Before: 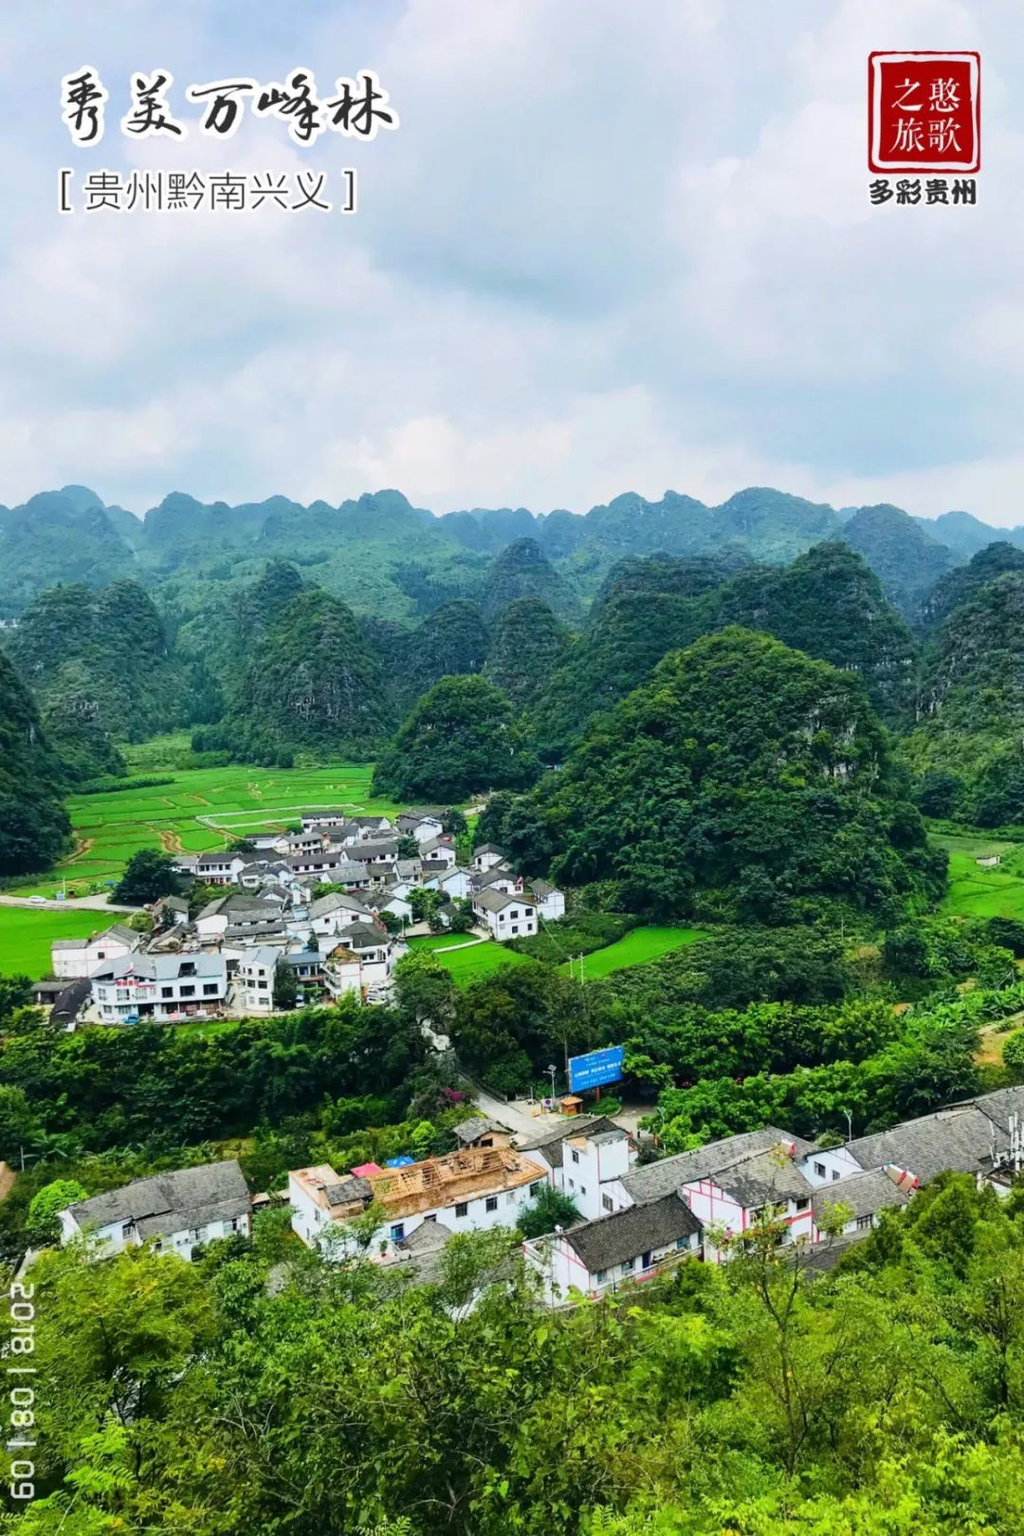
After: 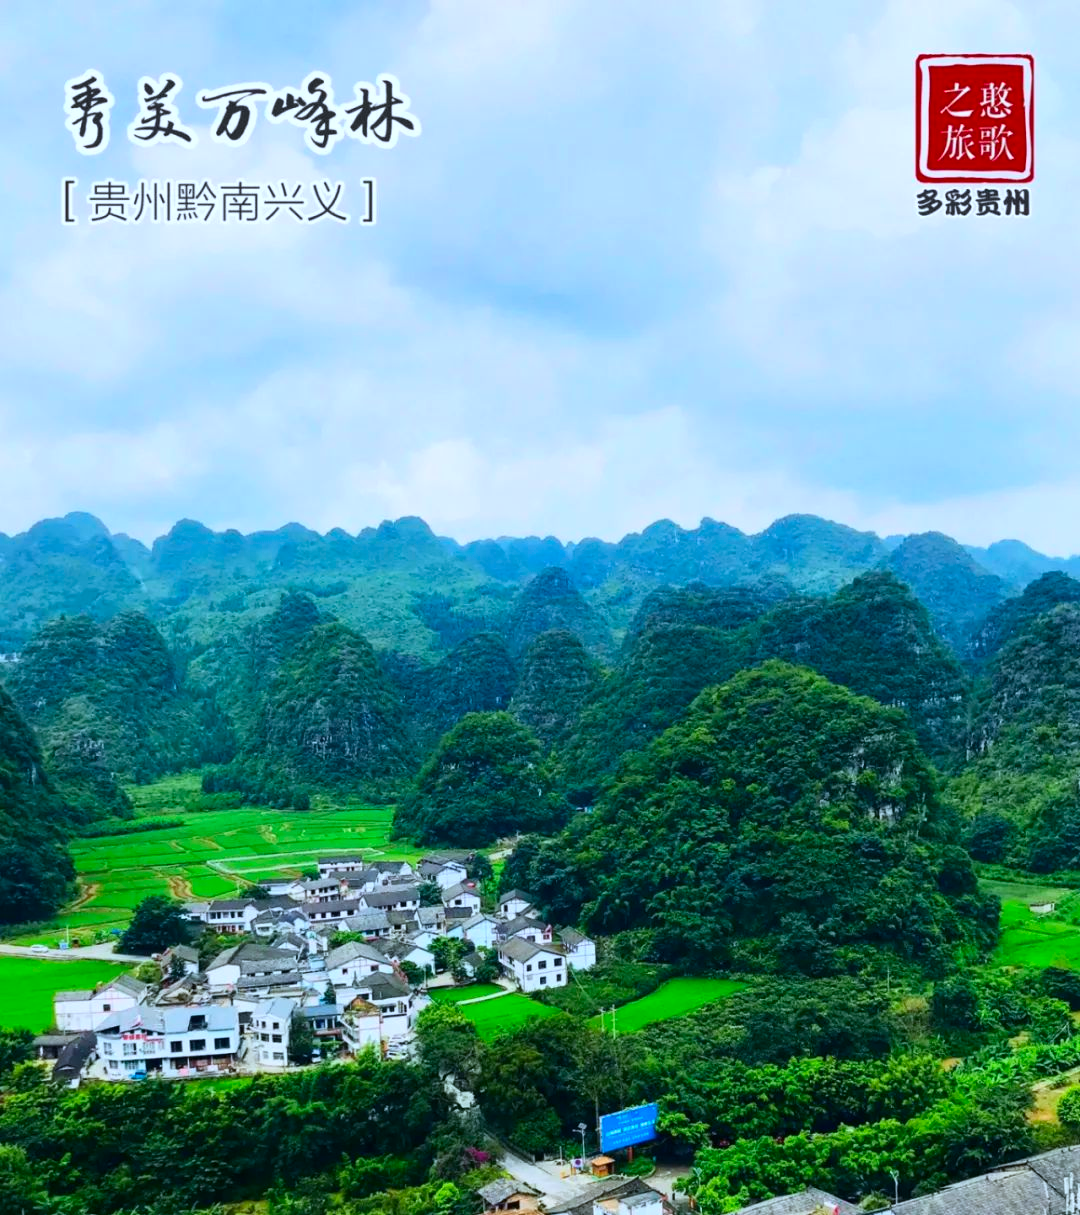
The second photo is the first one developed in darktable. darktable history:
crop: bottom 24.988%
color calibration: x 0.37, y 0.382, temperature 4313.32 K
contrast brightness saturation: contrast 0.09, saturation 0.28
